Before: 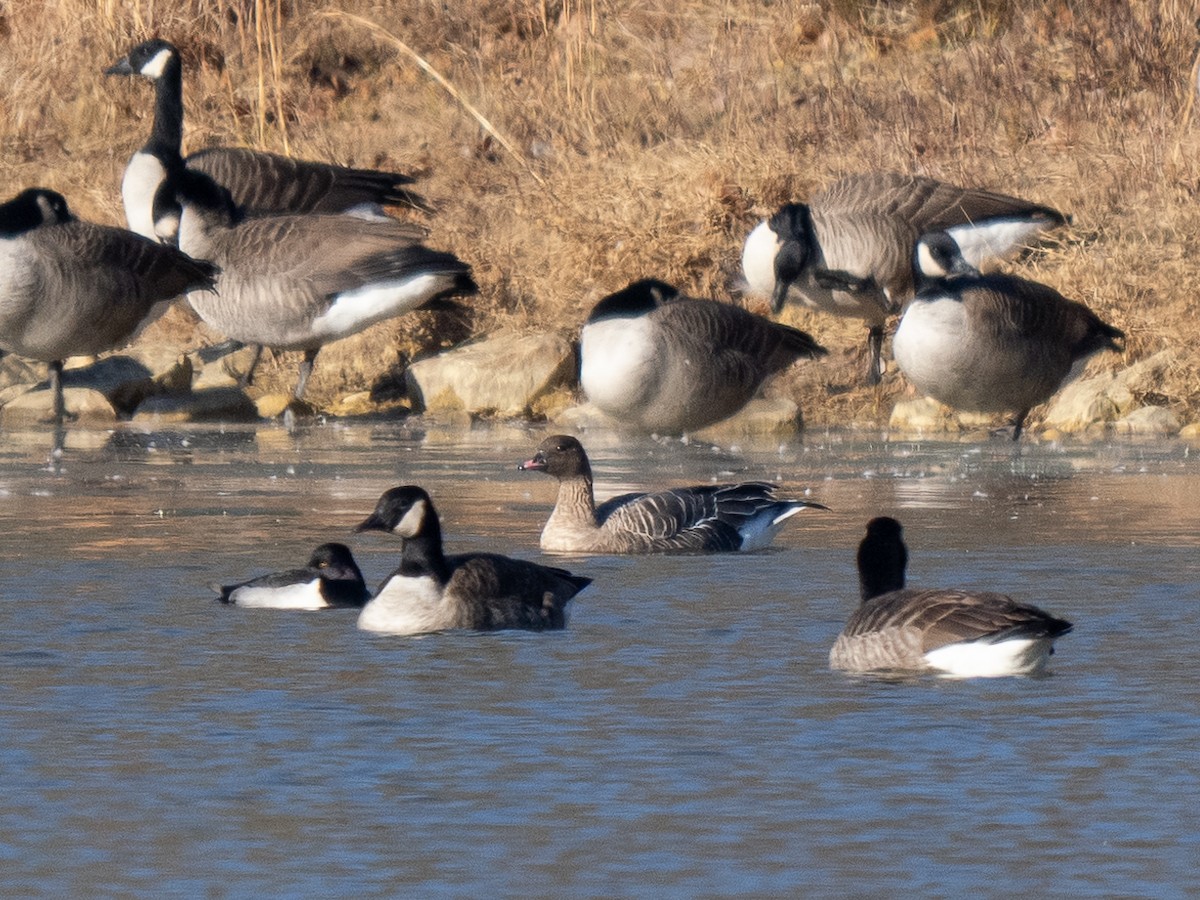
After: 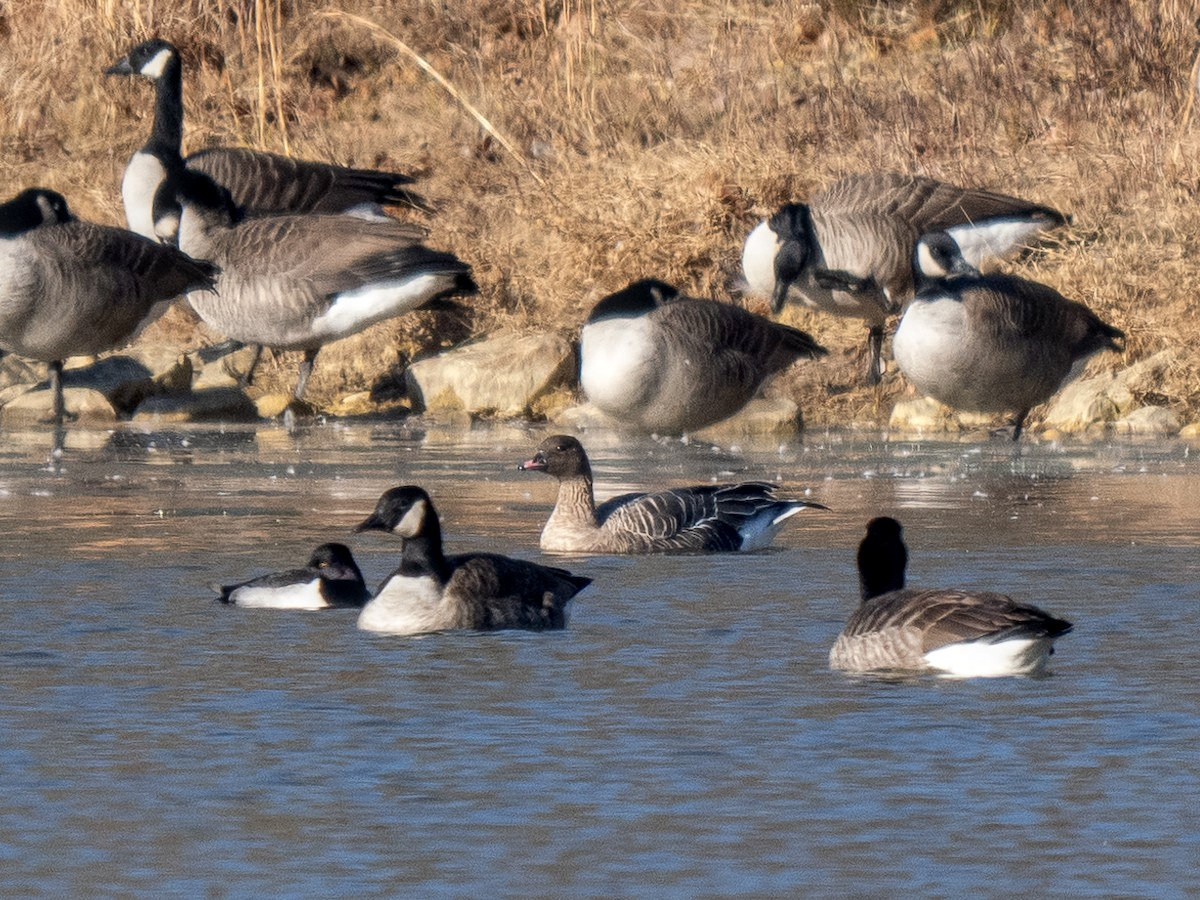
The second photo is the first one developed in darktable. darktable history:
local contrast: on, module defaults
shadows and highlights: shadows 37.53, highlights -27.41, highlights color adjustment 0.178%, soften with gaussian
